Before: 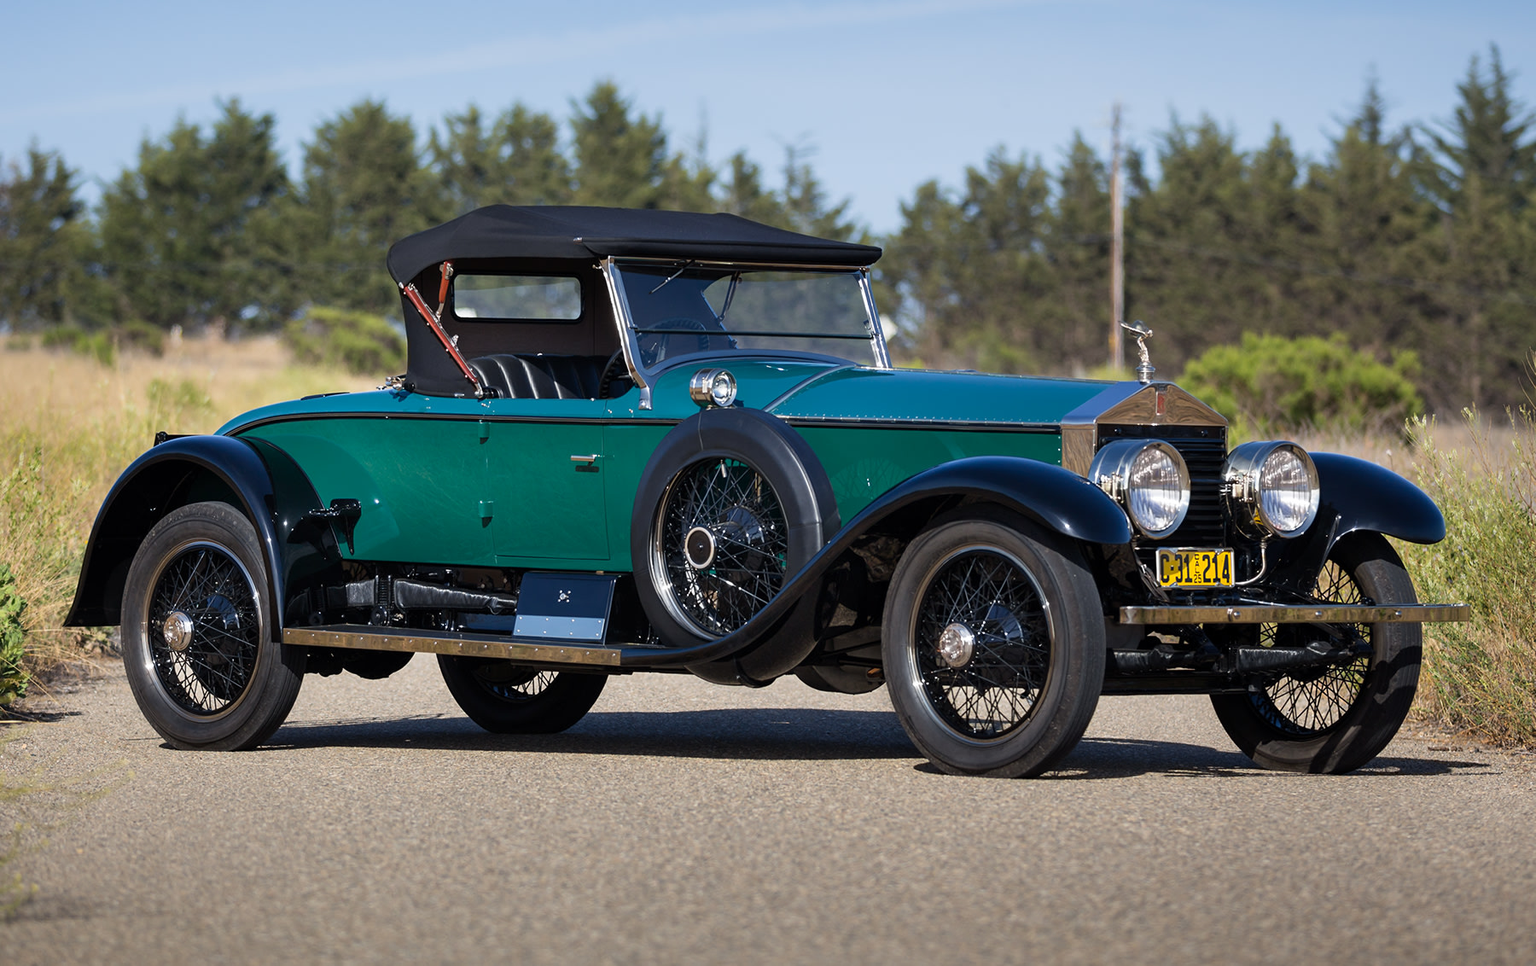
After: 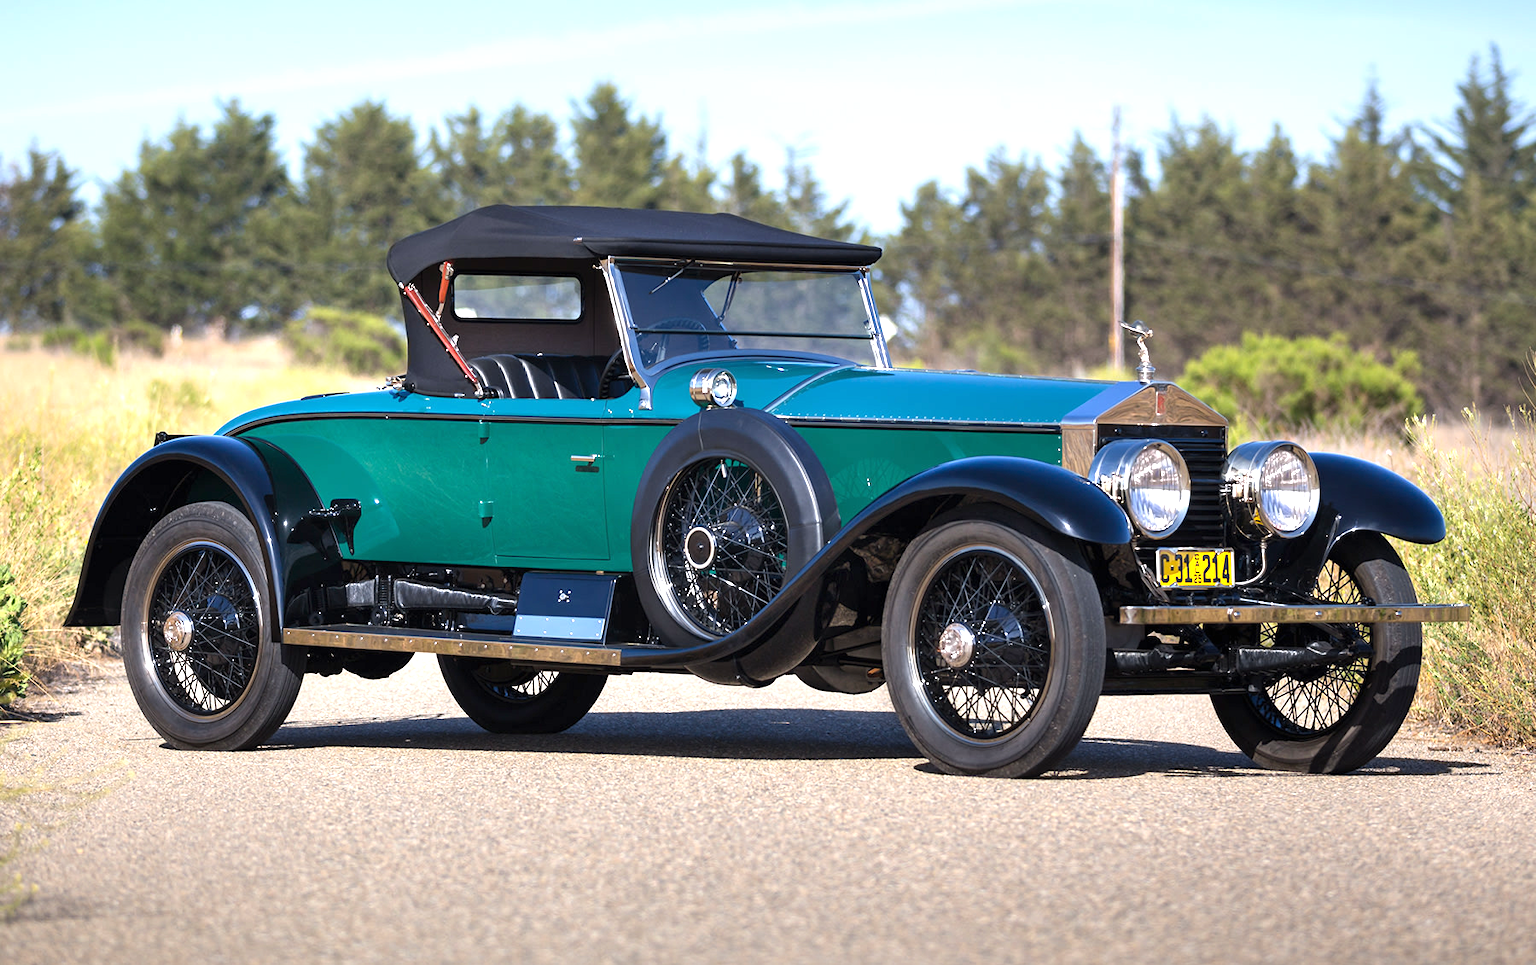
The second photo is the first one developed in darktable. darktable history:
white balance: red 1.009, blue 1.027
exposure: black level correction 0, exposure 1 EV, compensate exposure bias true, compensate highlight preservation false
